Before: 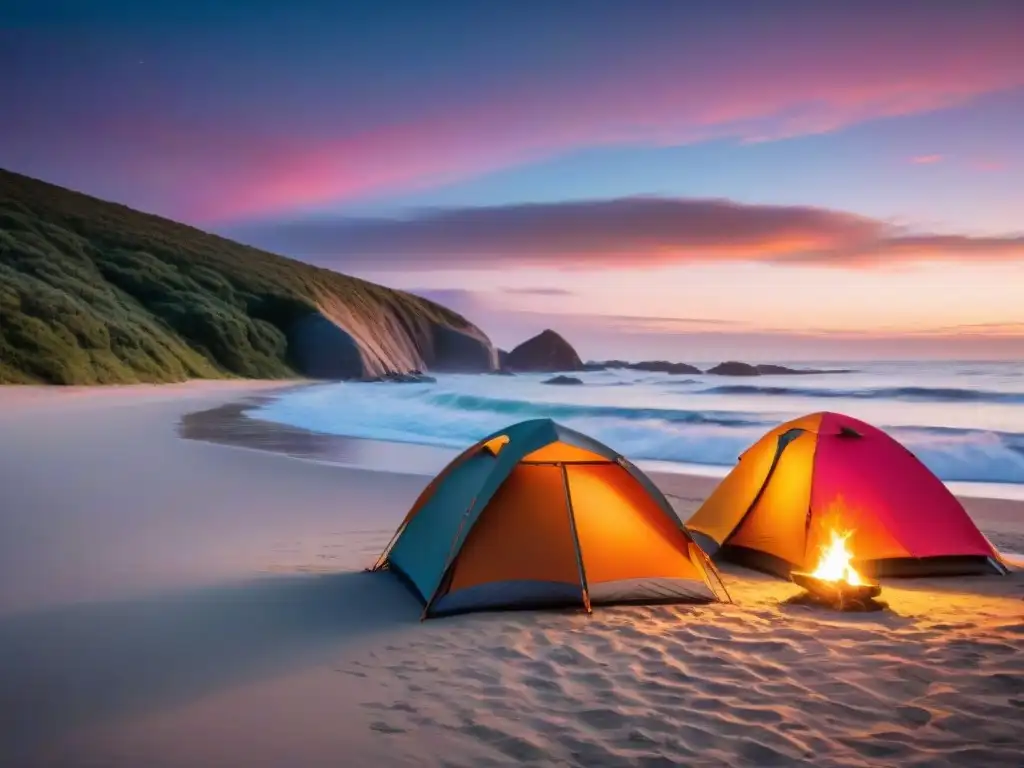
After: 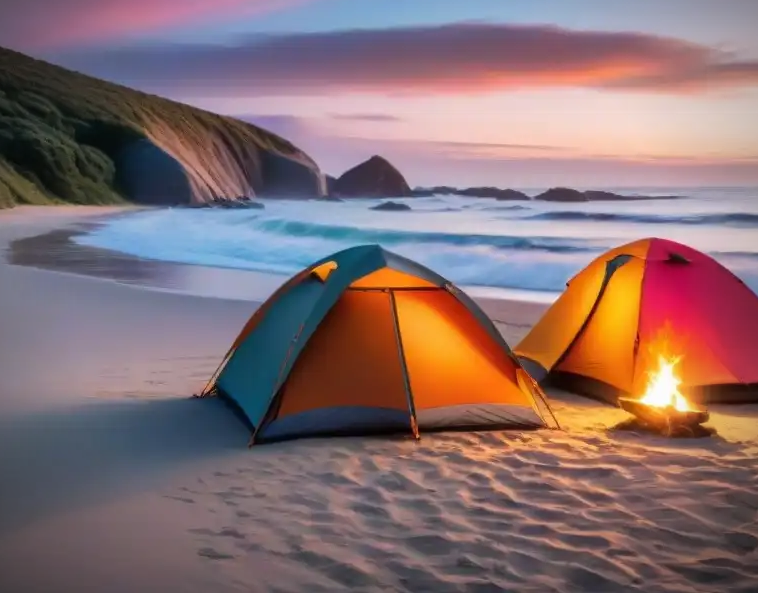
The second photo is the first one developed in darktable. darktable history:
crop: left 16.881%, top 22.682%, right 9.04%
vignetting: on, module defaults
